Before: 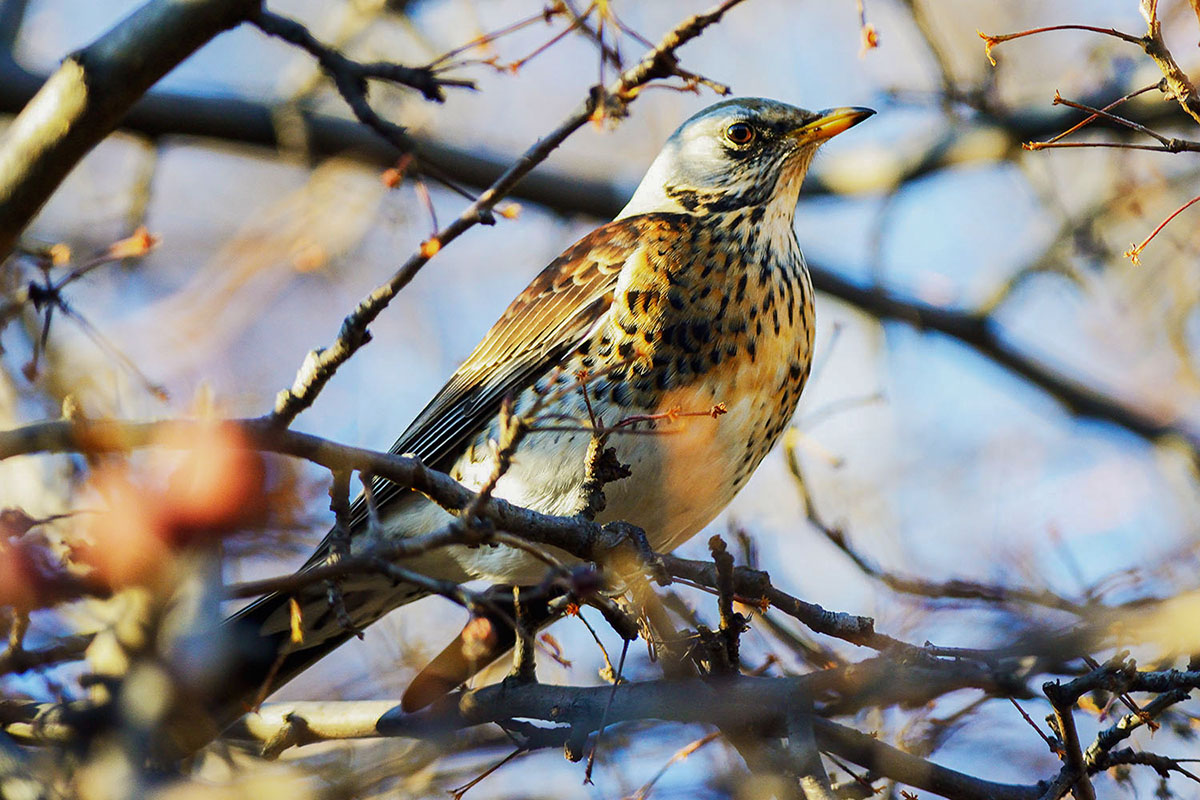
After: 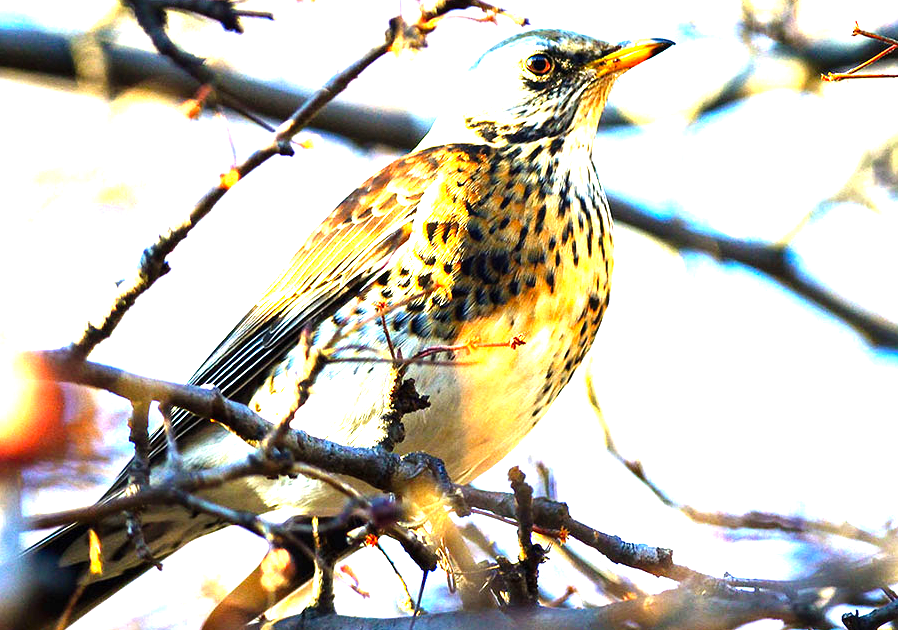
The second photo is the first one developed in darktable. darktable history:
crop: left 16.768%, top 8.653%, right 8.362%, bottom 12.485%
levels: levels [0, 0.281, 0.562]
